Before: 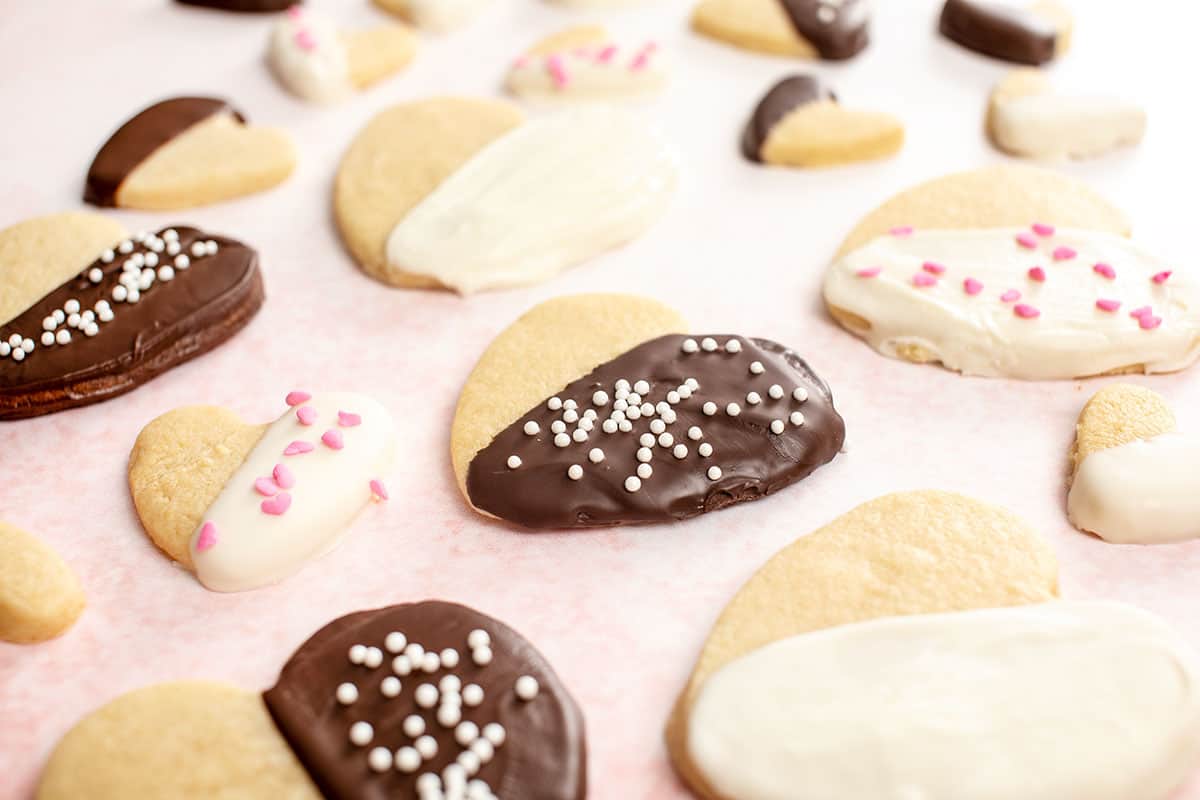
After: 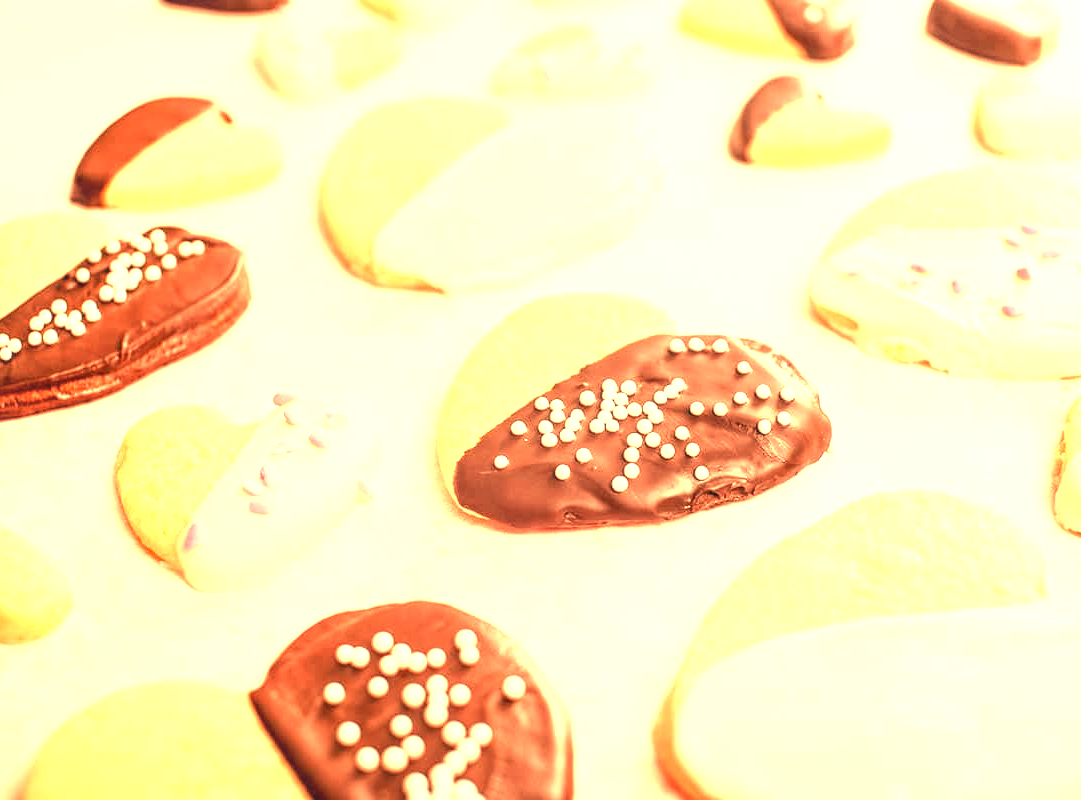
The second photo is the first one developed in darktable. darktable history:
crop and rotate: left 1.088%, right 8.807%
white balance: red 1.467, blue 0.684
local contrast: on, module defaults
exposure: exposure 1.25 EV, compensate exposure bias true, compensate highlight preservation false
